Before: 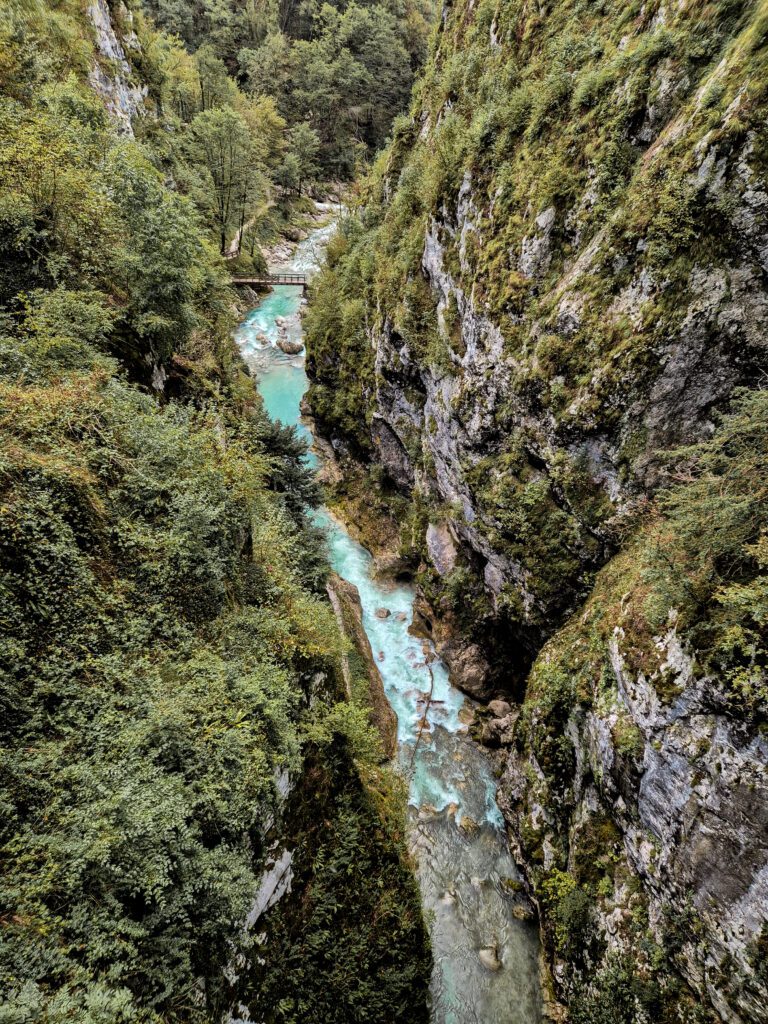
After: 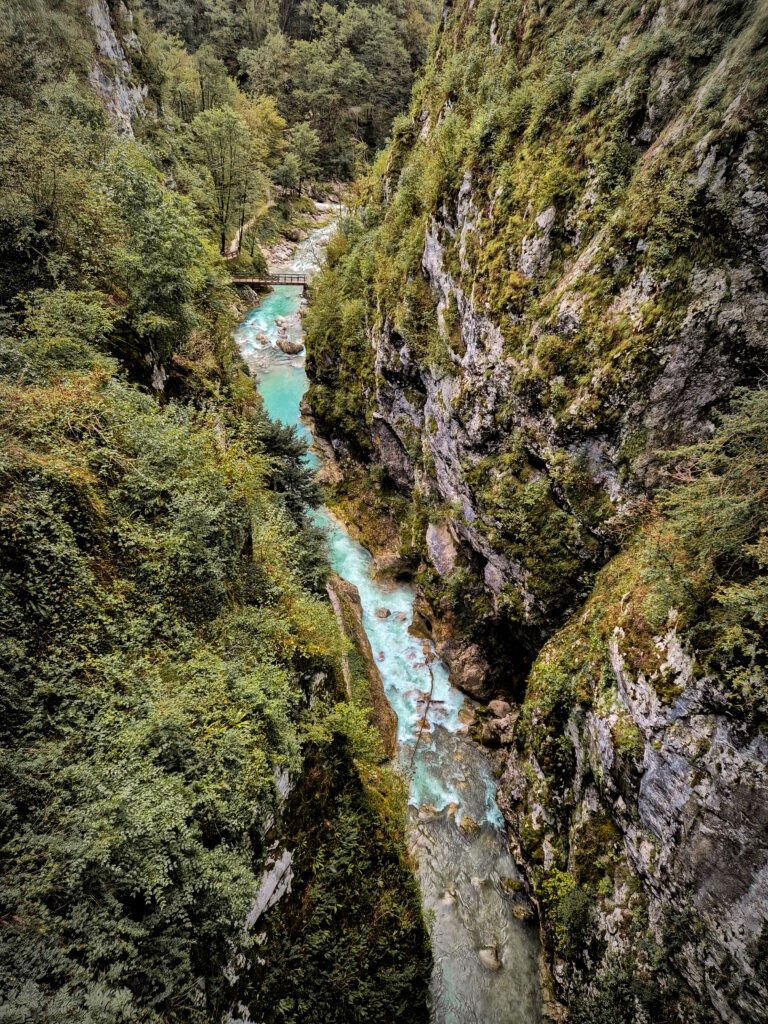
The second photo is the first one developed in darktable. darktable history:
color correction: highlights a* 3.22, highlights b* 1.93, saturation 1.19
vignetting: automatic ratio true
